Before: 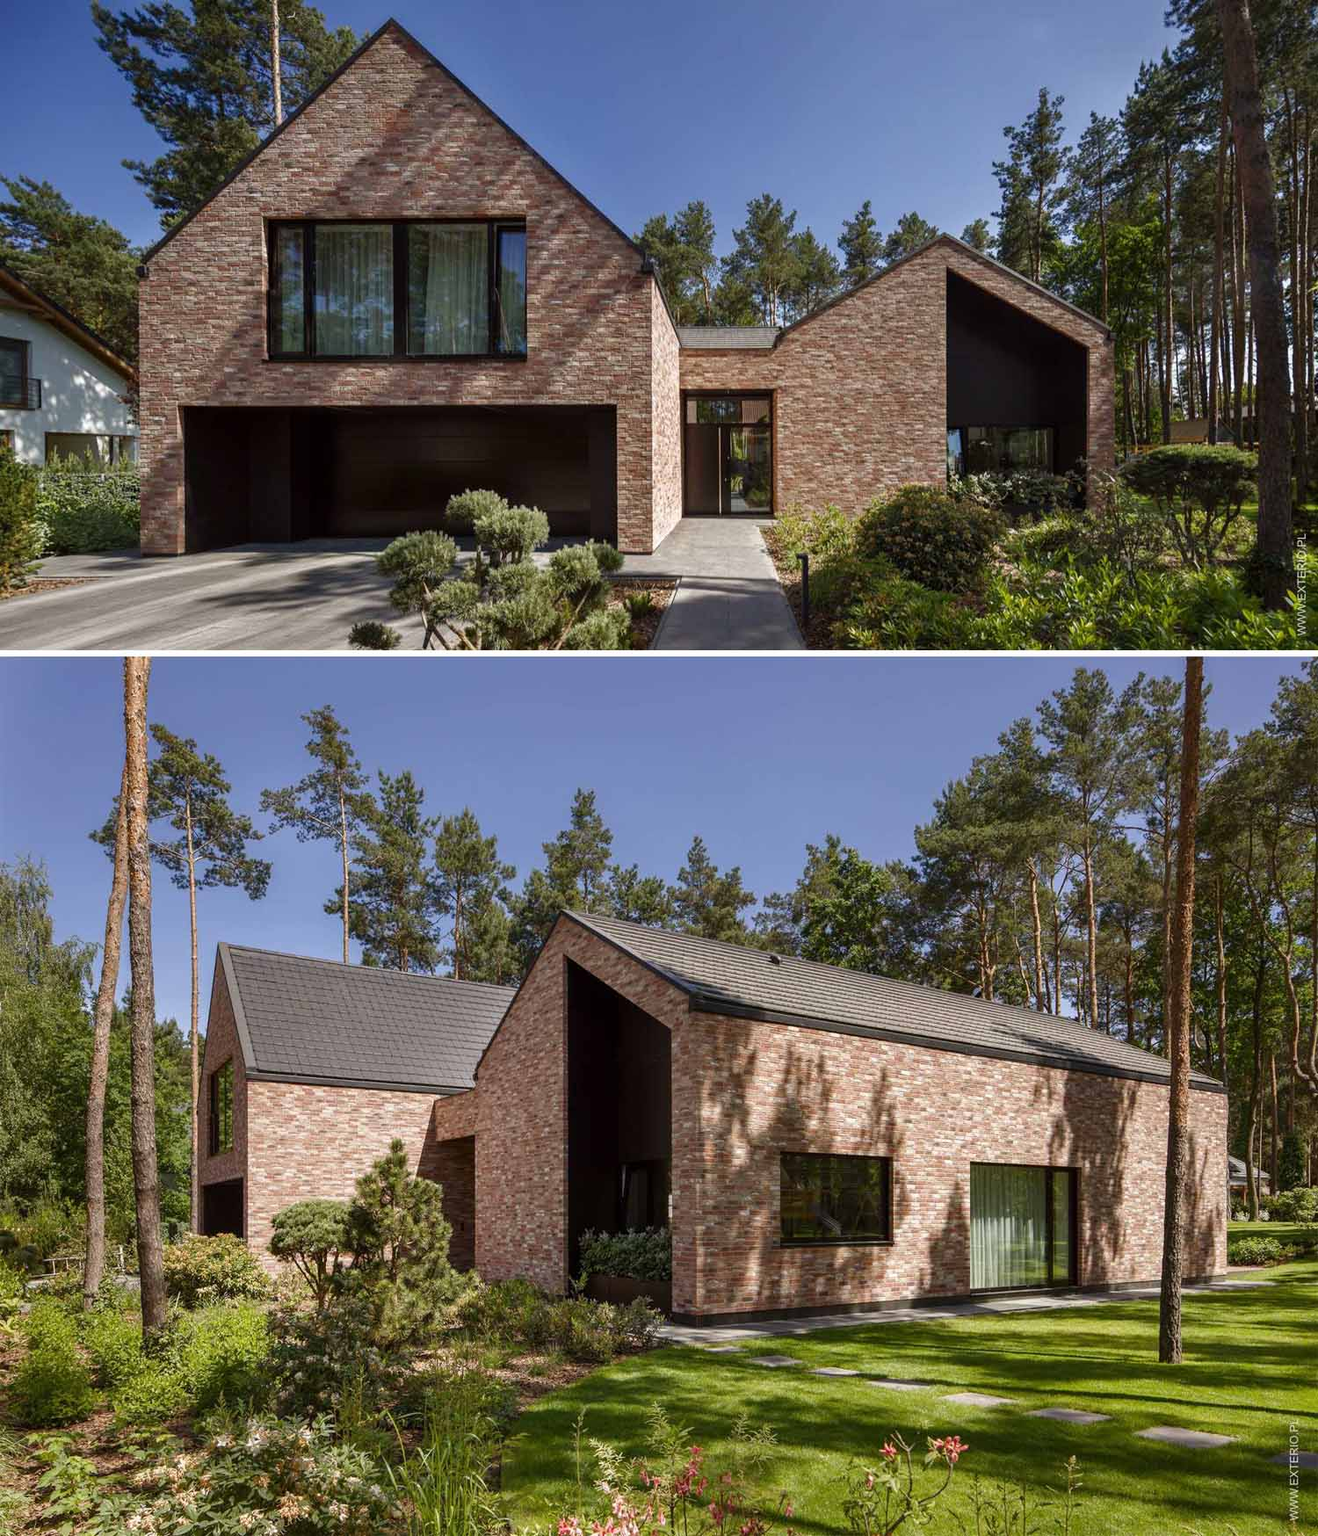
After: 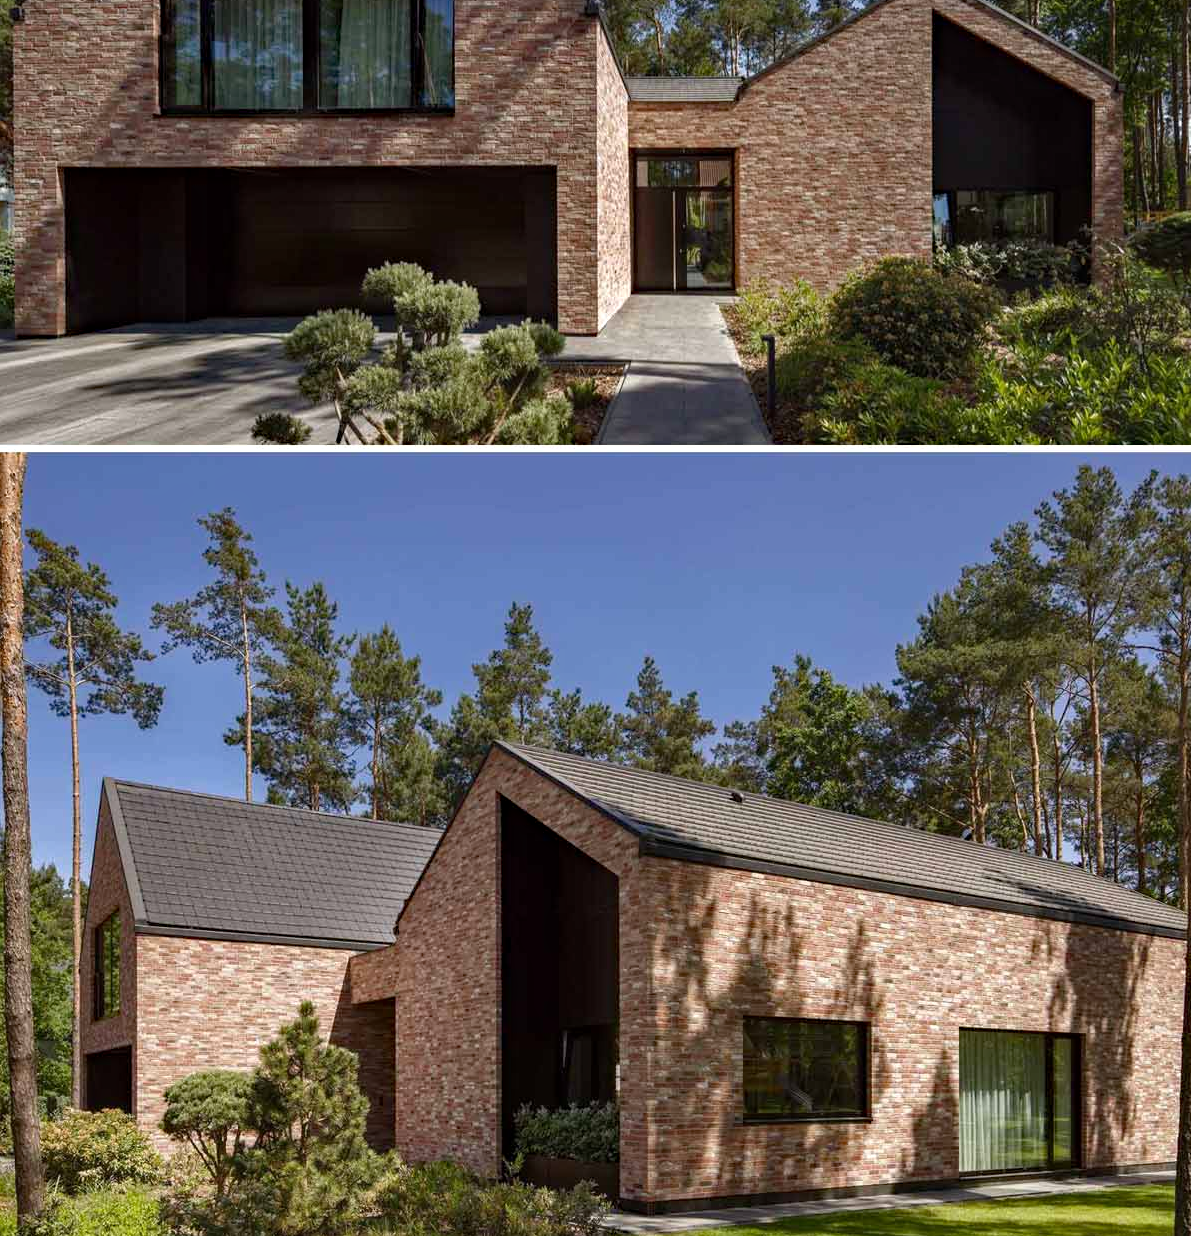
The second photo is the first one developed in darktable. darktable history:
crop: left 9.712%, top 16.928%, right 10.845%, bottom 12.332%
haze removal: strength 0.29, distance 0.25, compatibility mode true, adaptive false
